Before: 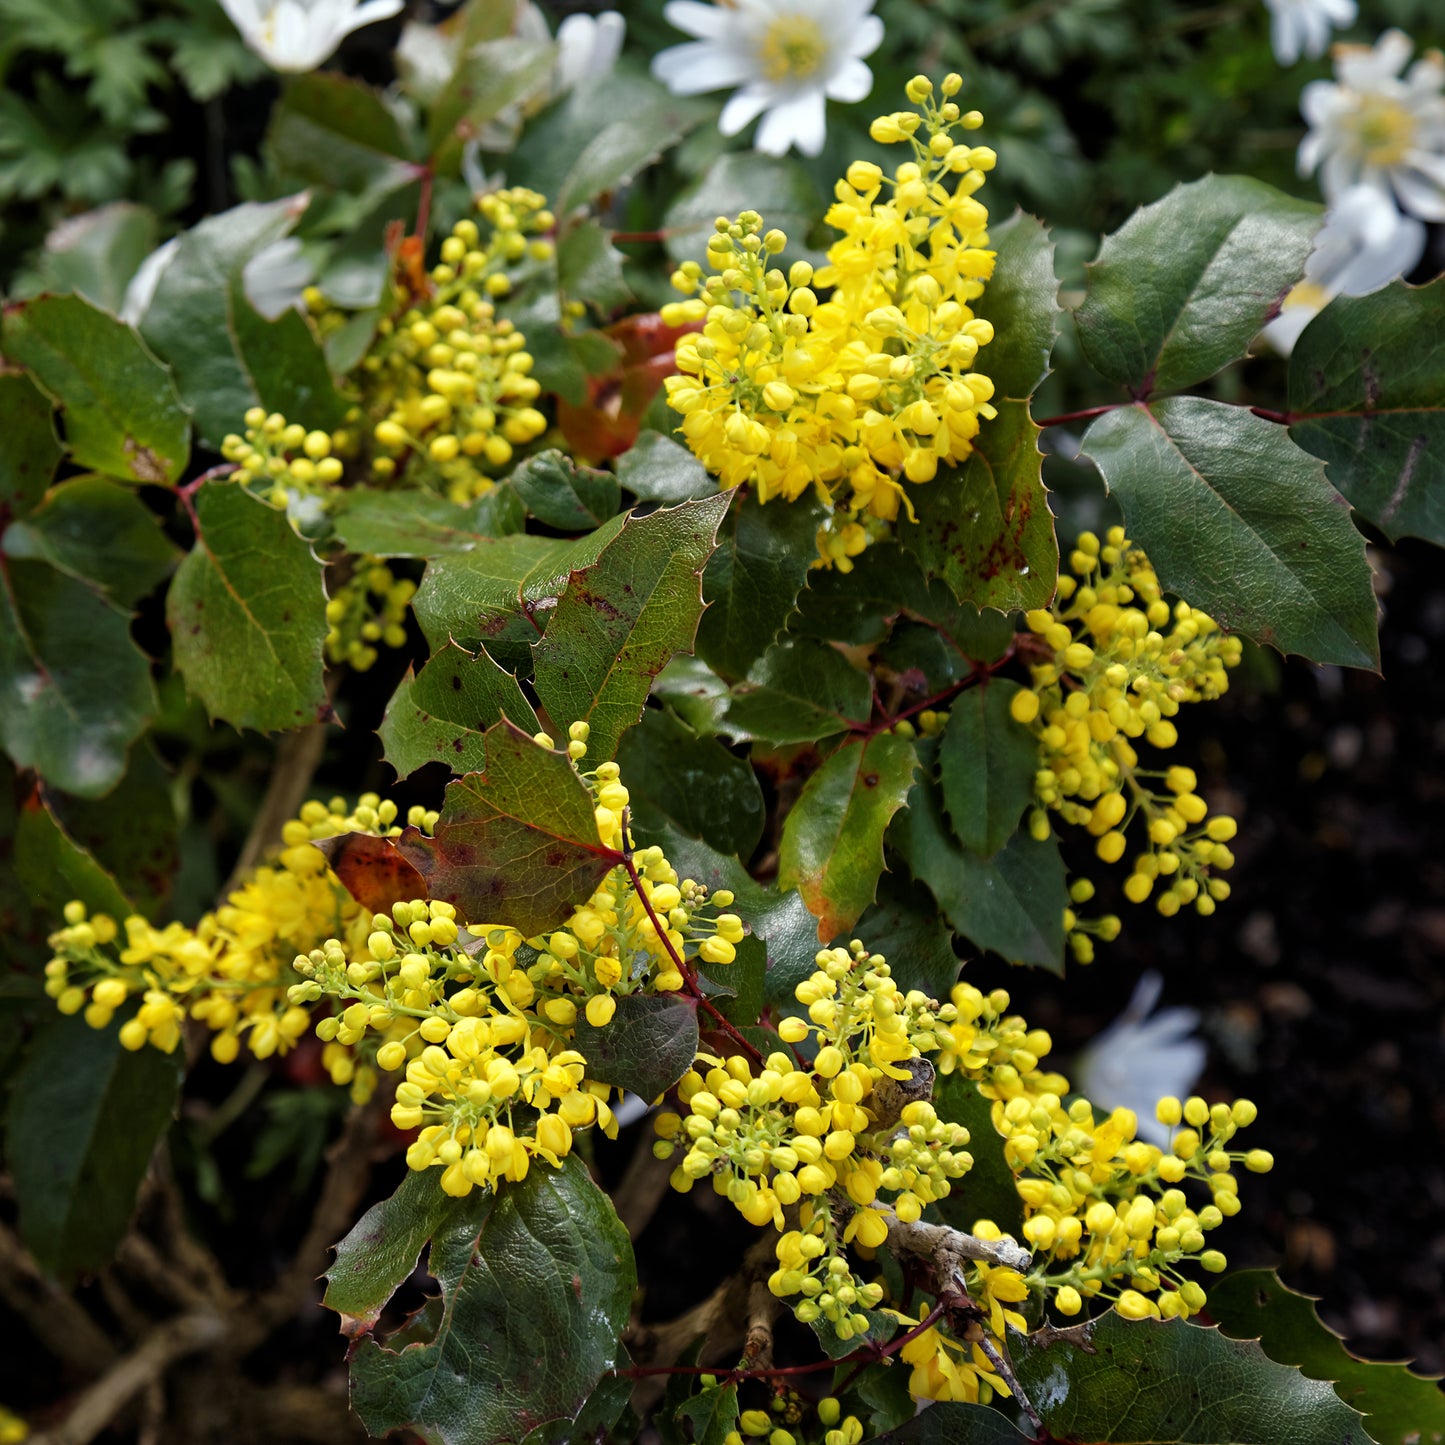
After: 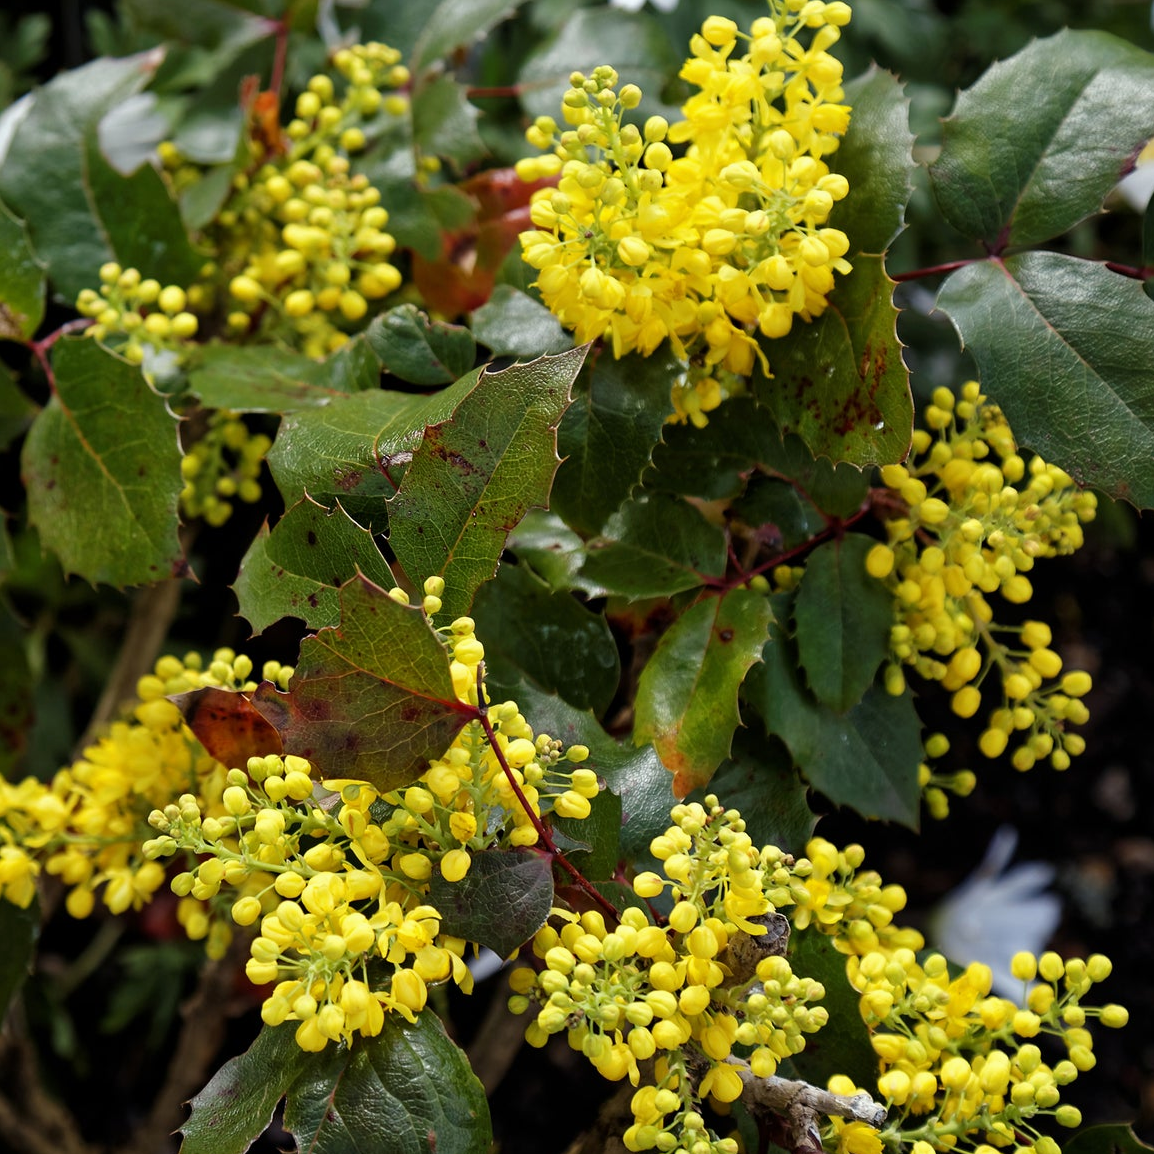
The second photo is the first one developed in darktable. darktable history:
crop and rotate: left 10.071%, top 10.071%, right 10.02%, bottom 10.02%
exposure: exposure -0.041 EV, compensate highlight preservation false
